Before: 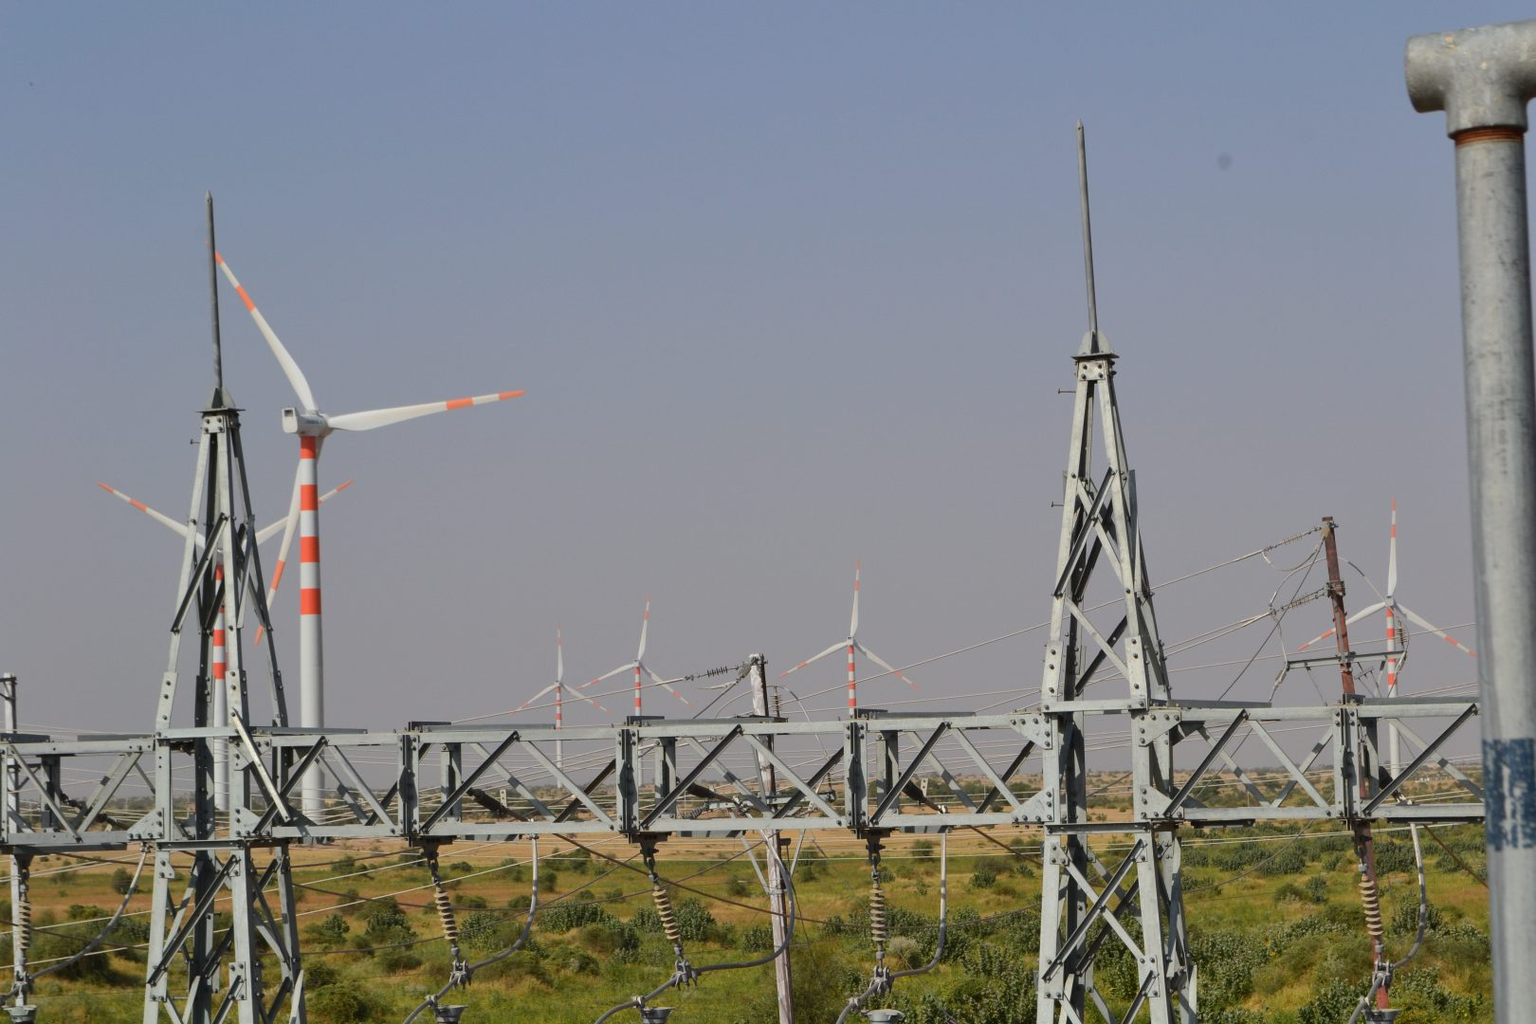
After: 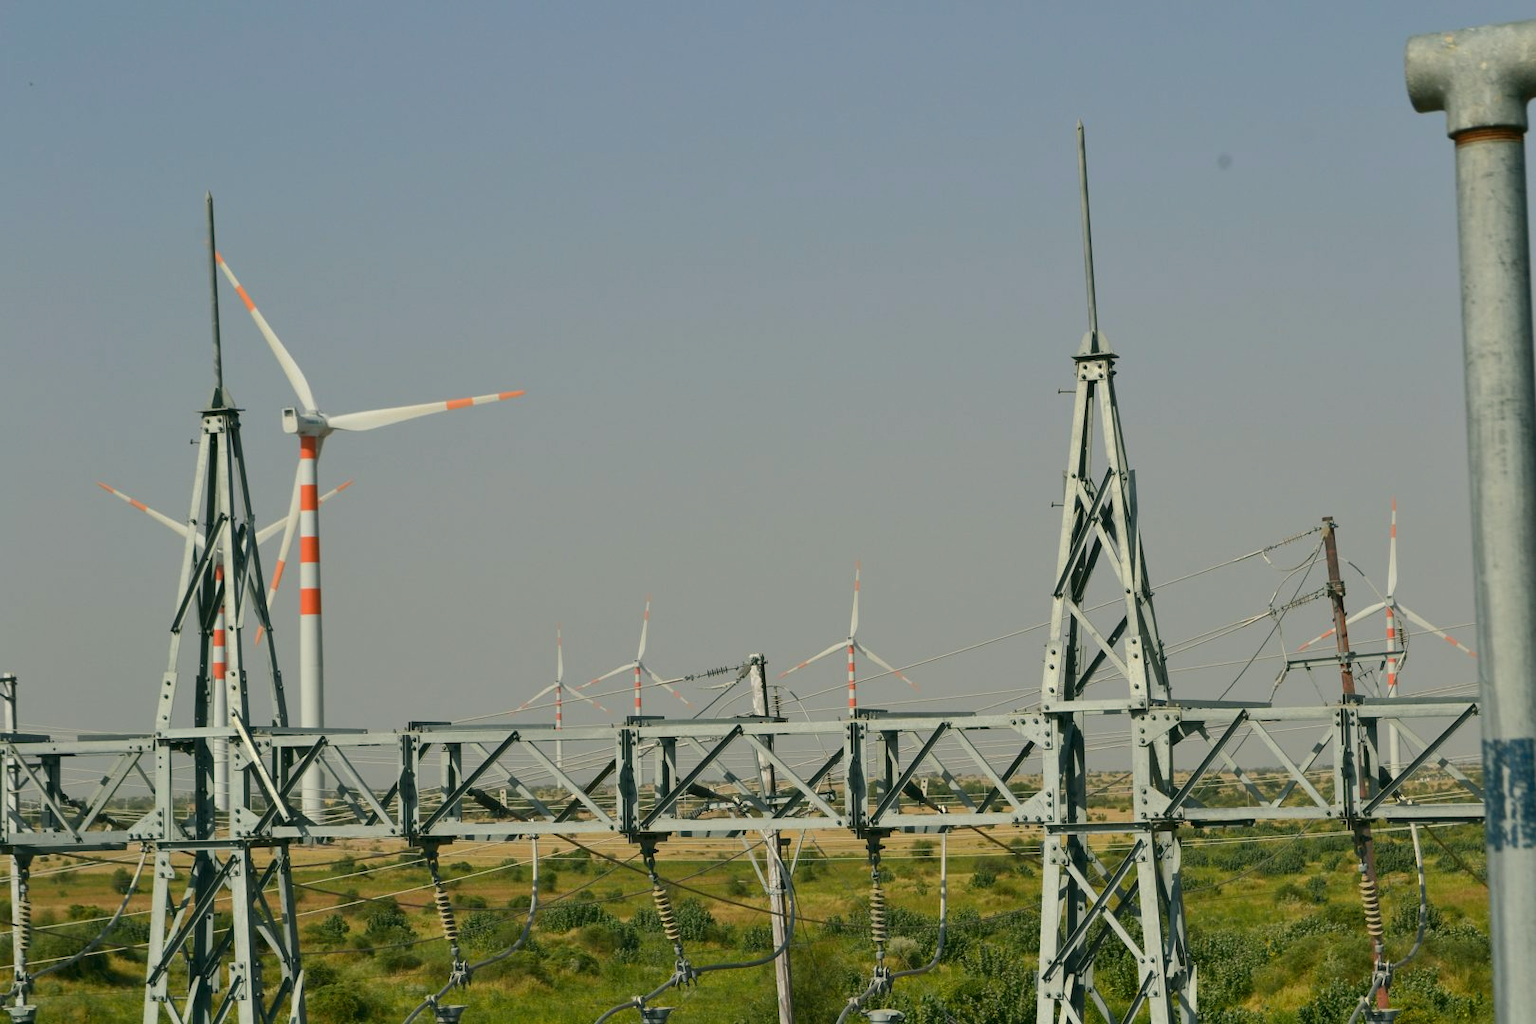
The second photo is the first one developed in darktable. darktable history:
color correction: highlights a* -0.49, highlights b* 9.2, shadows a* -9.48, shadows b* 1.36
tone curve: curves: ch0 [(0, 0) (0.003, 0.003) (0.011, 0.011) (0.025, 0.024) (0.044, 0.043) (0.069, 0.067) (0.1, 0.096) (0.136, 0.131) (0.177, 0.171) (0.224, 0.217) (0.277, 0.268) (0.335, 0.324) (0.399, 0.386) (0.468, 0.453) (0.543, 0.547) (0.623, 0.626) (0.709, 0.712) (0.801, 0.802) (0.898, 0.898) (1, 1)], color space Lab, independent channels, preserve colors none
